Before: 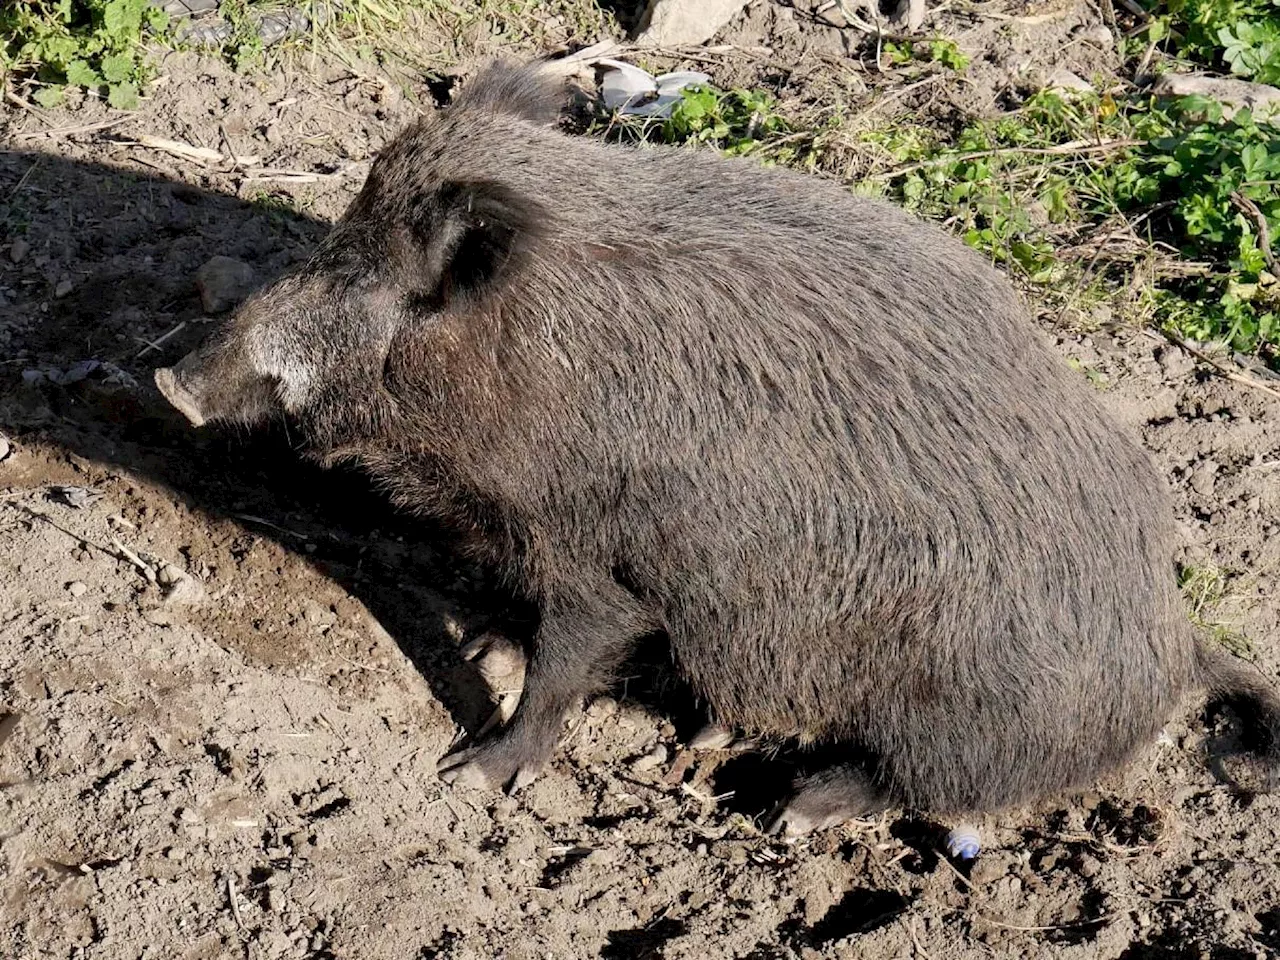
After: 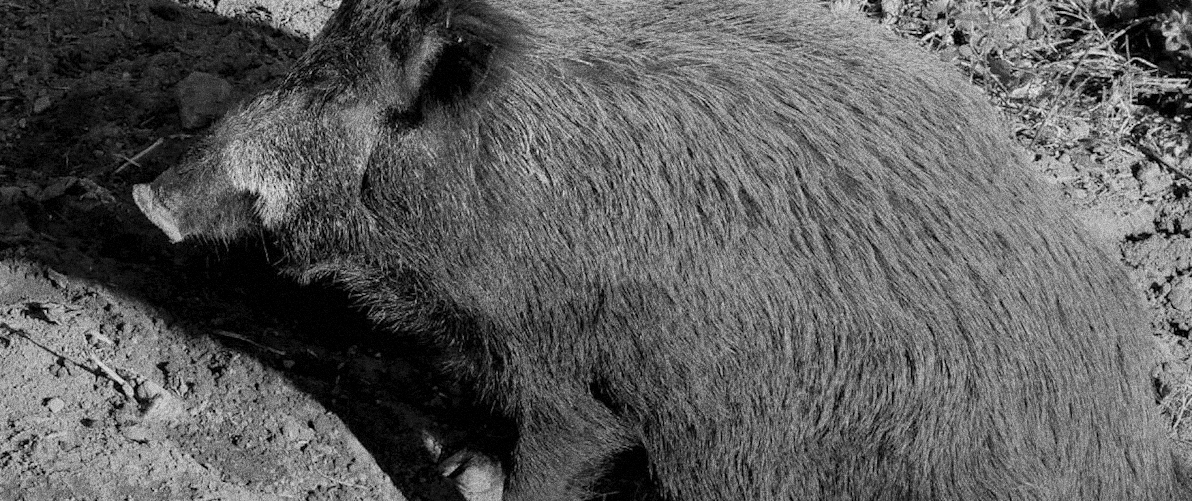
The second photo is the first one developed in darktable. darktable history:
grain: coarseness 14.49 ISO, strength 48.04%, mid-tones bias 35%
crop: left 1.744%, top 19.225%, right 5.069%, bottom 28.357%
monochrome: a 26.22, b 42.67, size 0.8
graduated density: rotation -180°, offset 24.95
